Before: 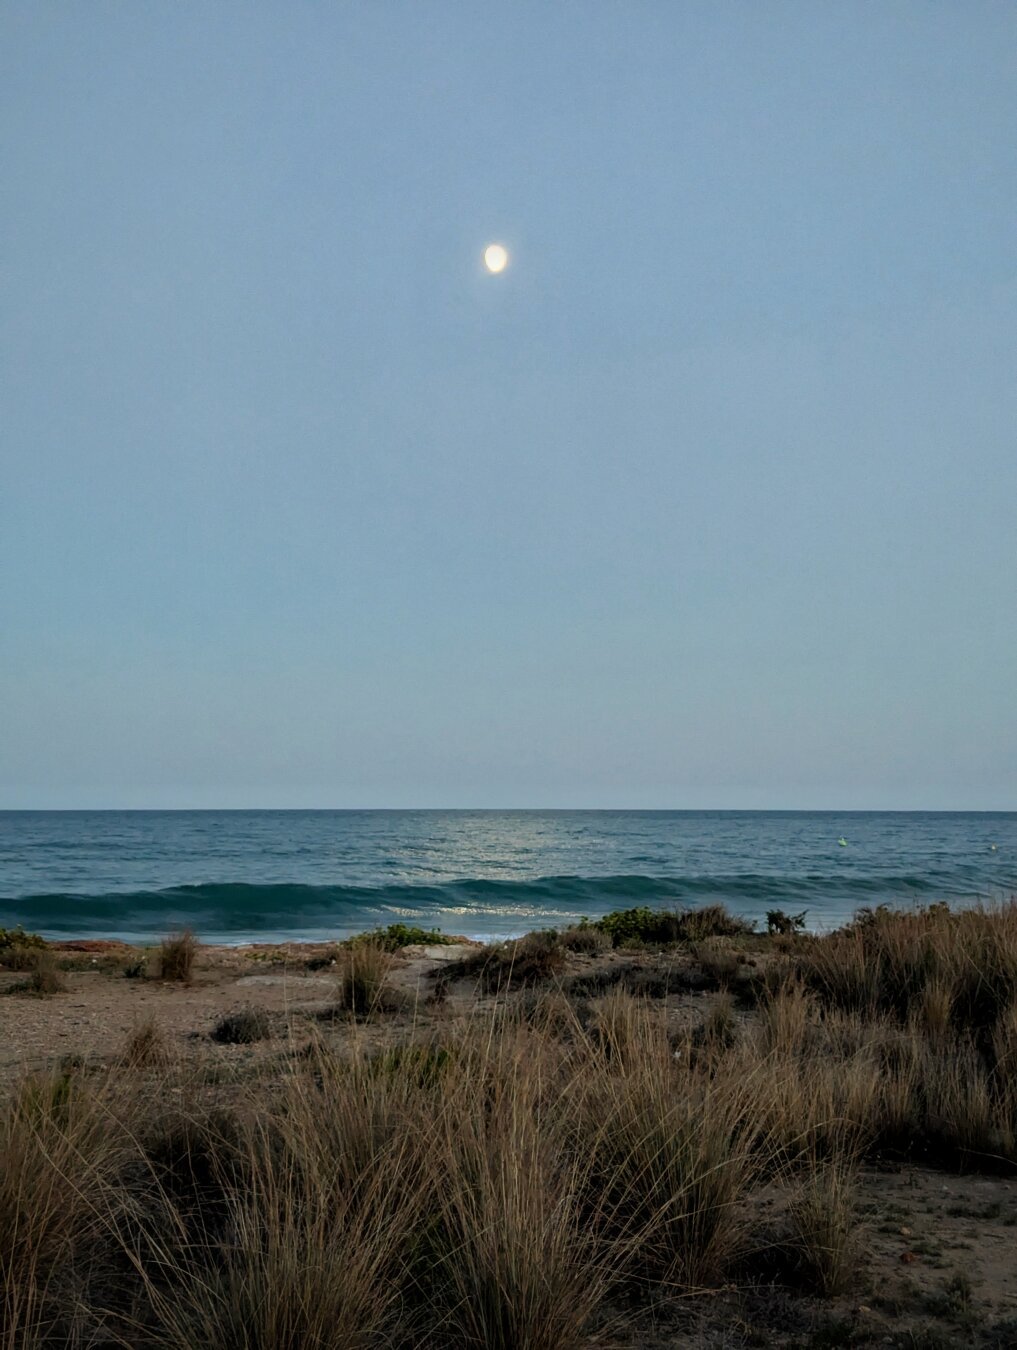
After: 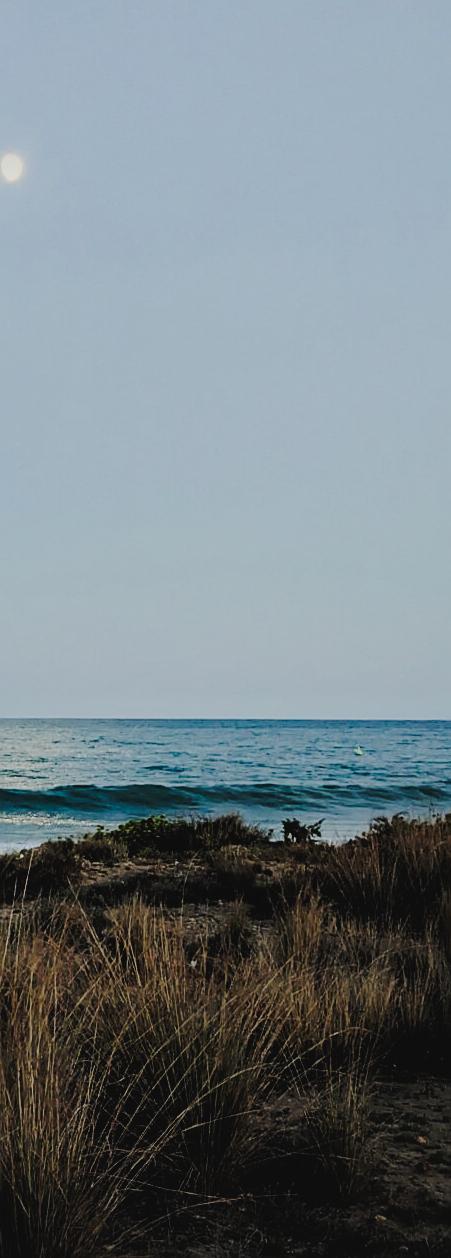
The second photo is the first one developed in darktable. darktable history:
sharpen: on, module defaults
exposure: exposure 0.218 EV, compensate highlight preservation false
tone curve: curves: ch0 [(0, 0.032) (0.094, 0.08) (0.265, 0.208) (0.41, 0.417) (0.485, 0.524) (0.638, 0.673) (0.845, 0.828) (0.994, 0.964)]; ch1 [(0, 0) (0.161, 0.092) (0.37, 0.302) (0.437, 0.456) (0.469, 0.482) (0.498, 0.504) (0.576, 0.583) (0.644, 0.638) (0.725, 0.765) (1, 1)]; ch2 [(0, 0) (0.352, 0.403) (0.45, 0.469) (0.502, 0.504) (0.54, 0.521) (0.589, 0.576) (1, 1)], preserve colors none
shadows and highlights: shadows 25.2, highlights -23.46
tone equalizer: -8 EV -0.392 EV, -7 EV -0.399 EV, -6 EV -0.316 EV, -5 EV -0.215 EV, -3 EV 0.243 EV, -2 EV 0.354 EV, -1 EV 0.4 EV, +0 EV 0.409 EV, smoothing diameter 2.01%, edges refinement/feathering 16.91, mask exposure compensation -1.57 EV, filter diffusion 5
filmic rgb: black relative exposure -7.65 EV, white relative exposure 4.56 EV, hardness 3.61
crop: left 47.618%, top 6.742%, right 8.026%
